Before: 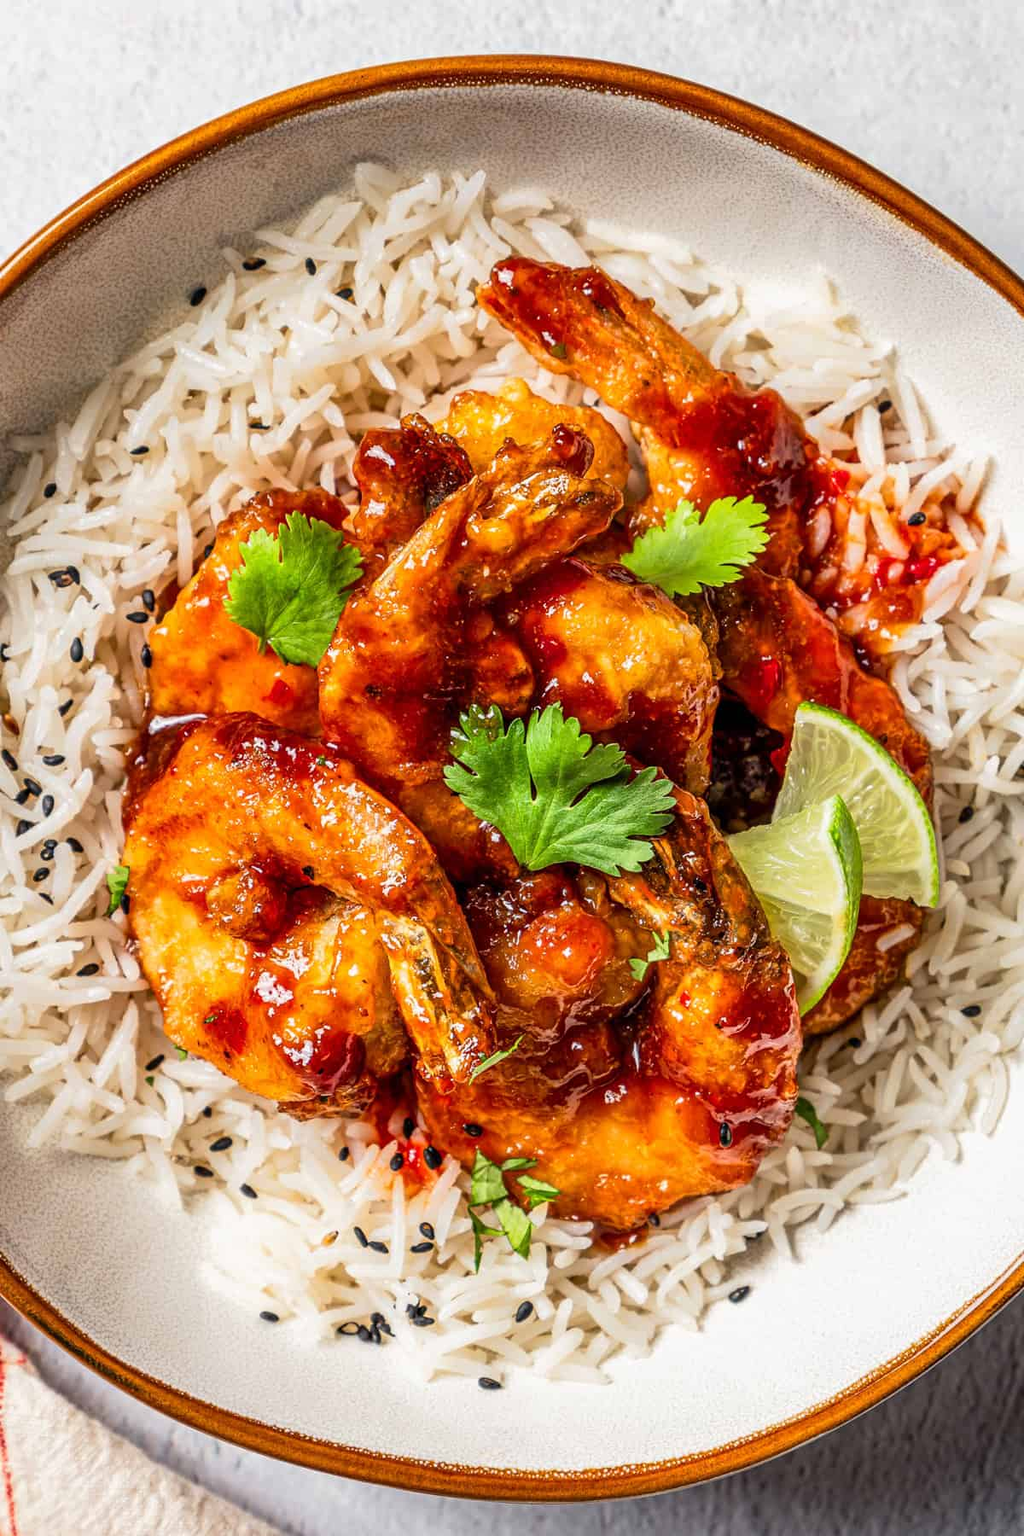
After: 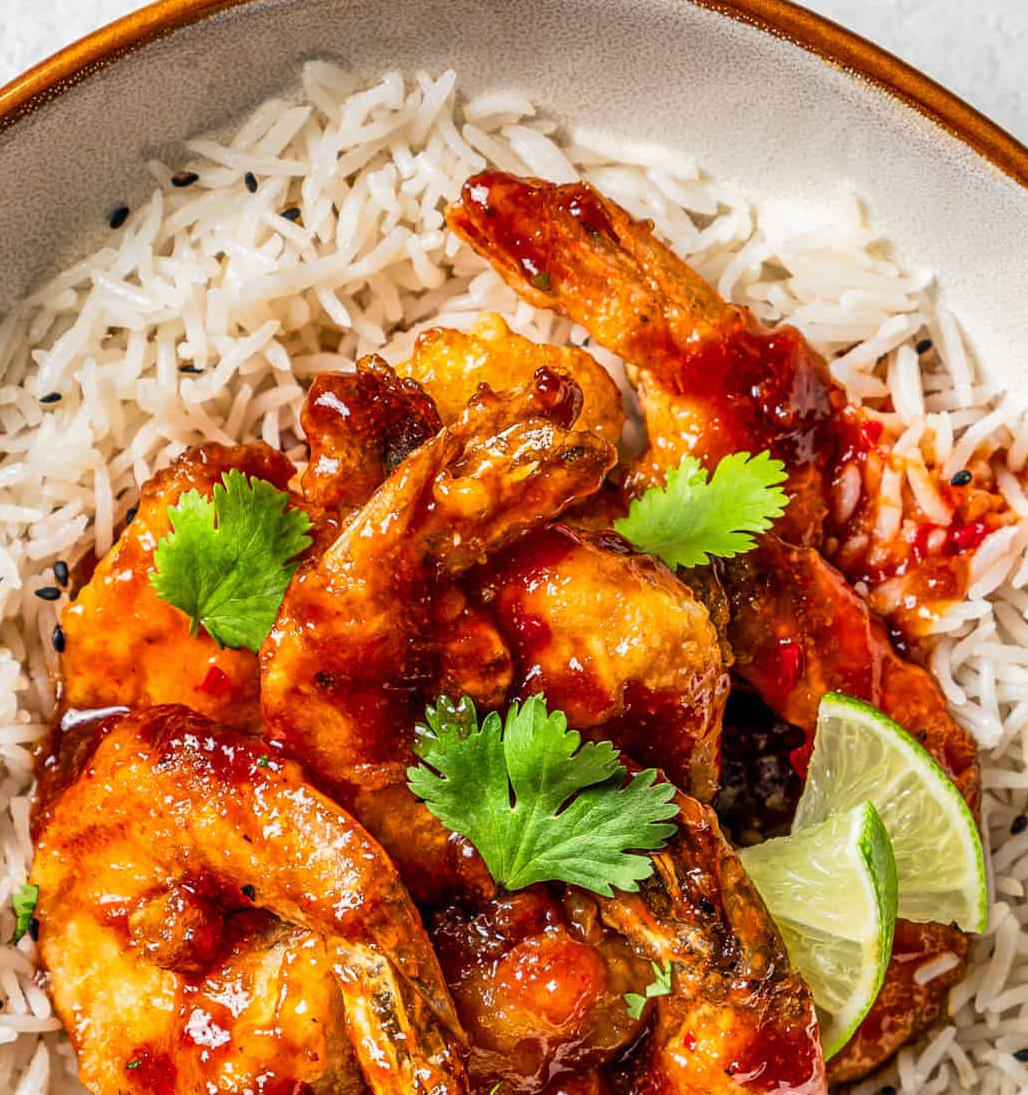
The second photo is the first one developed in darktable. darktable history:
crop and rotate: left 9.452%, top 7.248%, right 4.869%, bottom 31.887%
